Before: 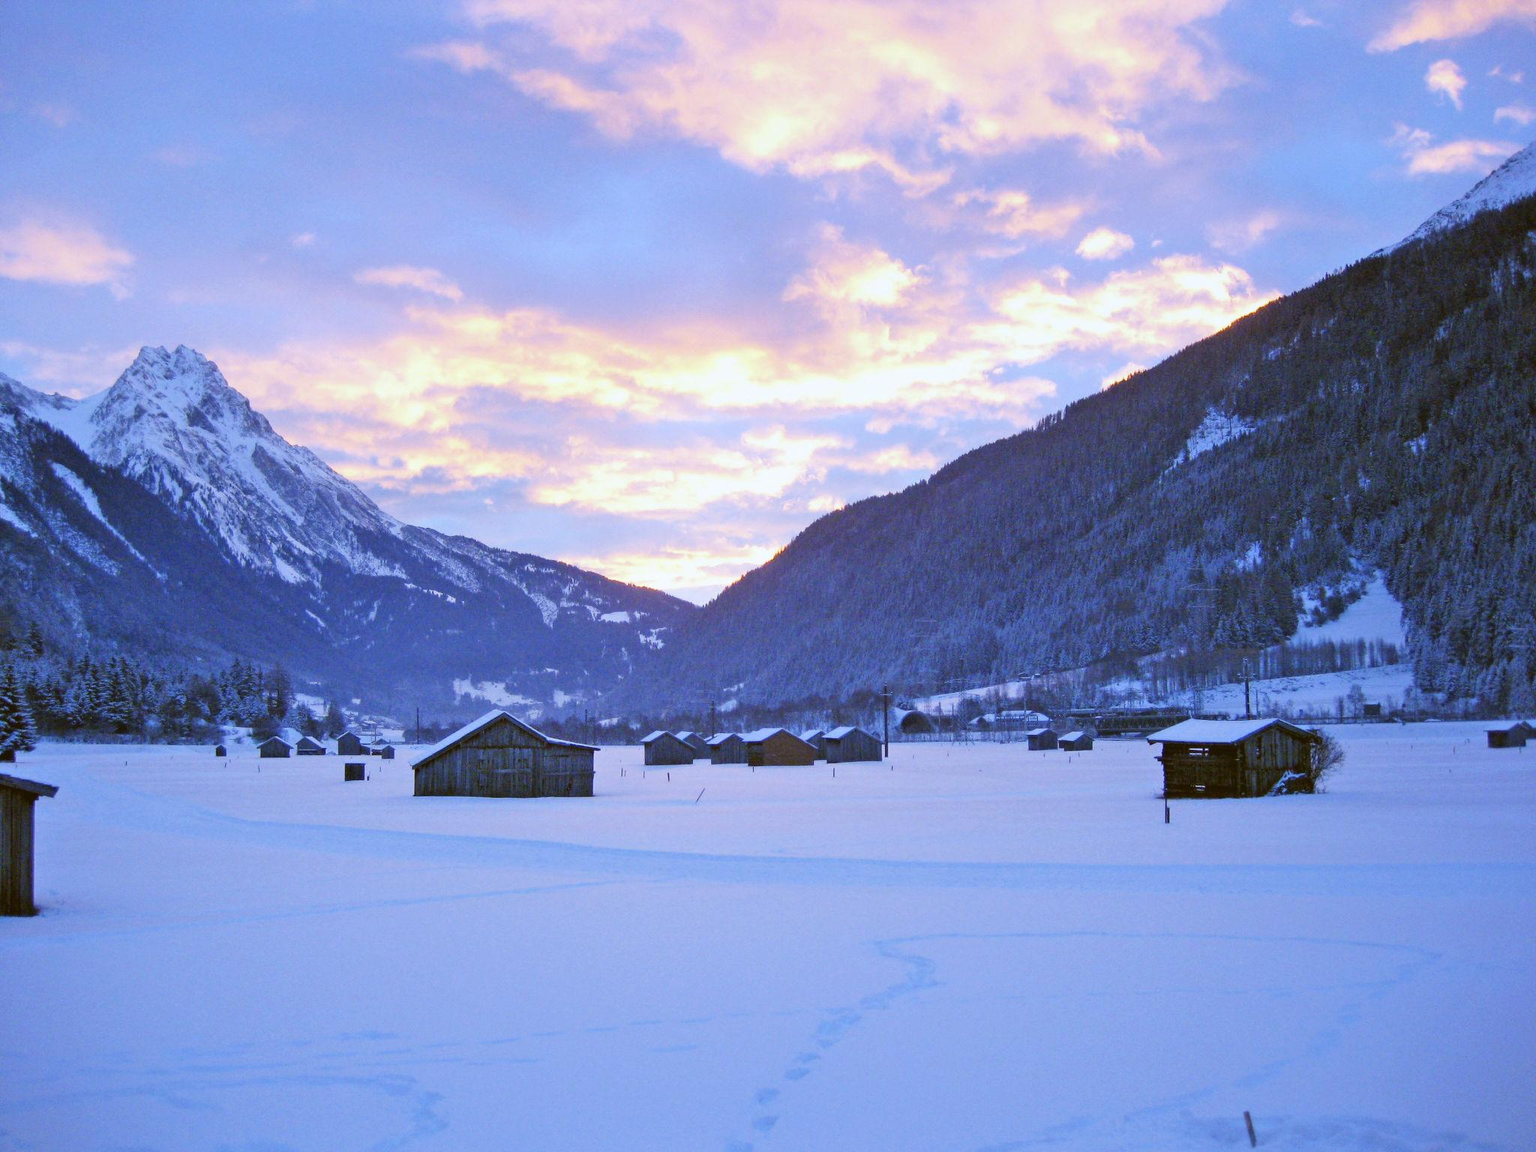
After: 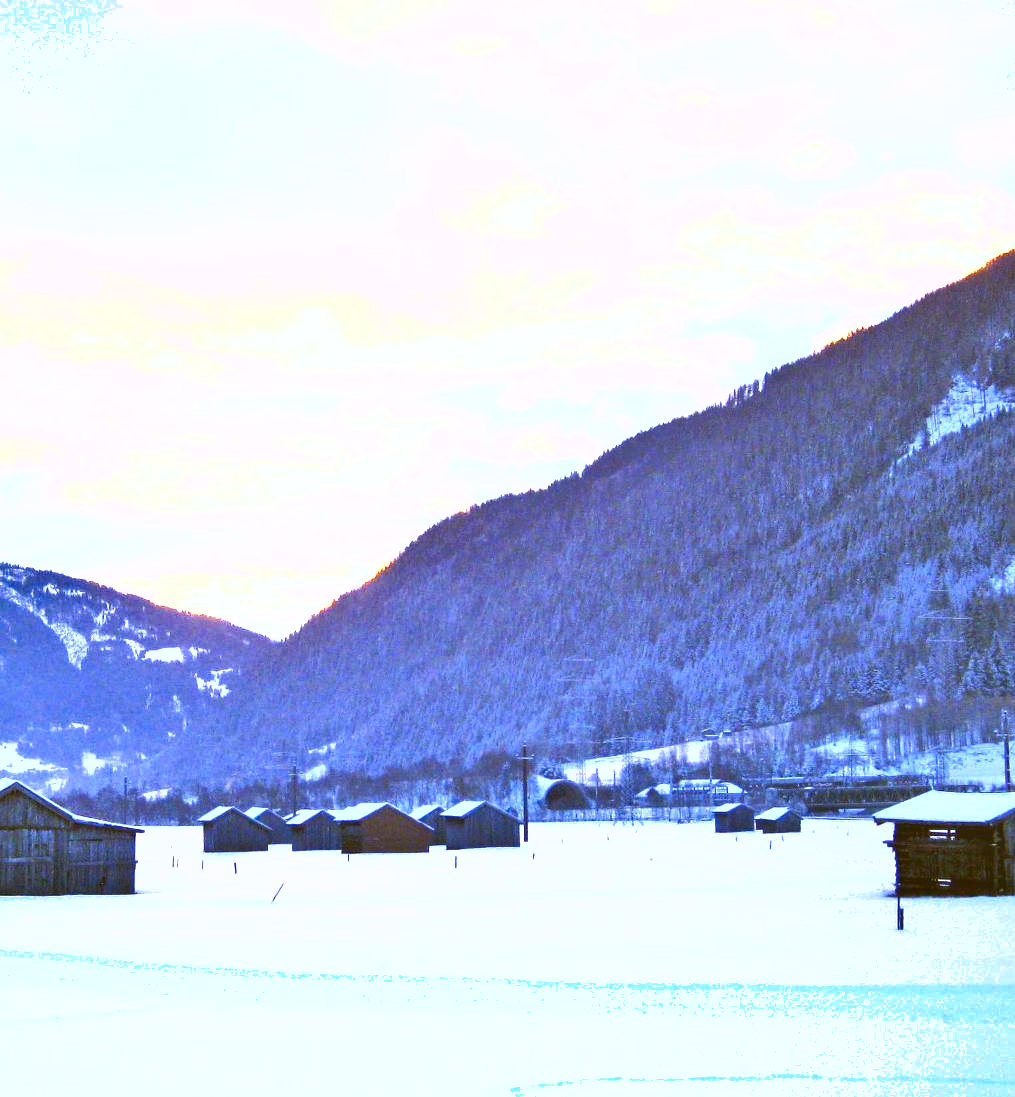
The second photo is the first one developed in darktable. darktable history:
shadows and highlights: low approximation 0.01, soften with gaussian
crop: left 32.075%, top 10.976%, right 18.355%, bottom 17.596%
exposure: black level correction 0, exposure 1.379 EV, compensate exposure bias true, compensate highlight preservation false
